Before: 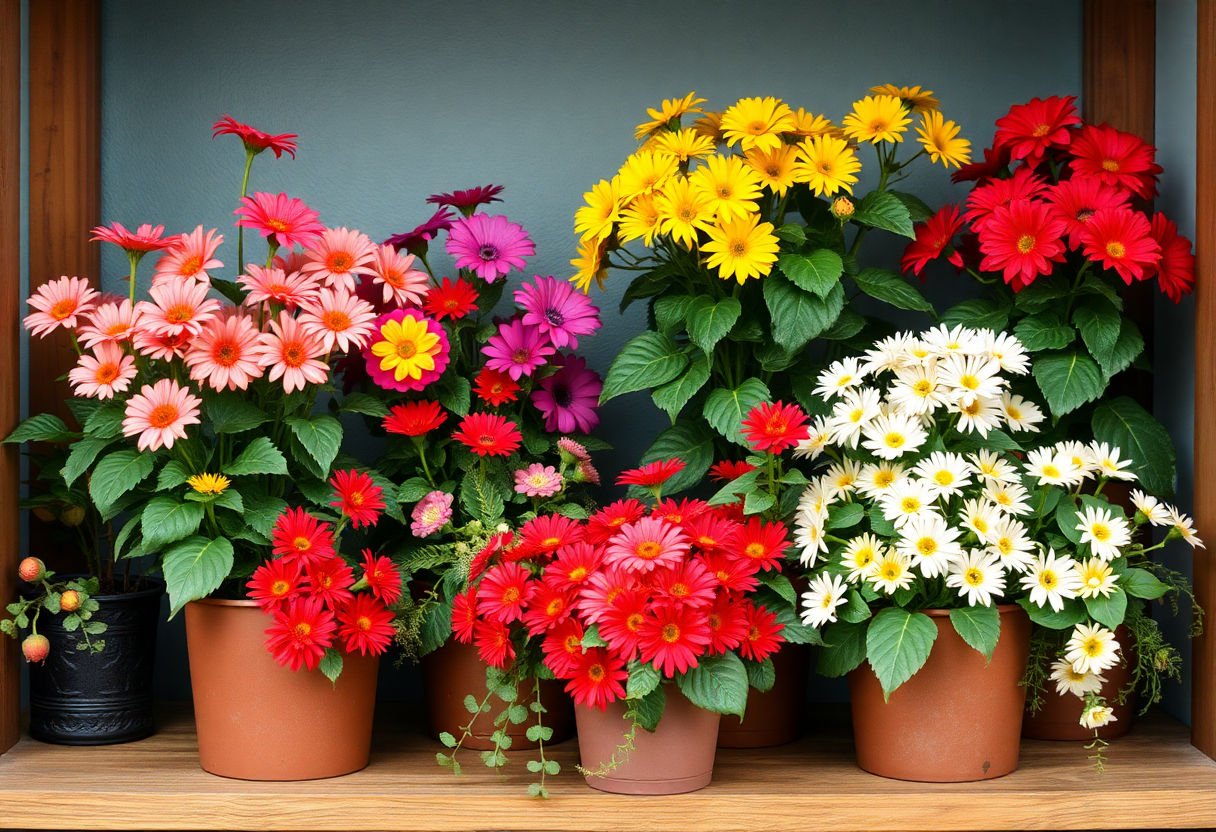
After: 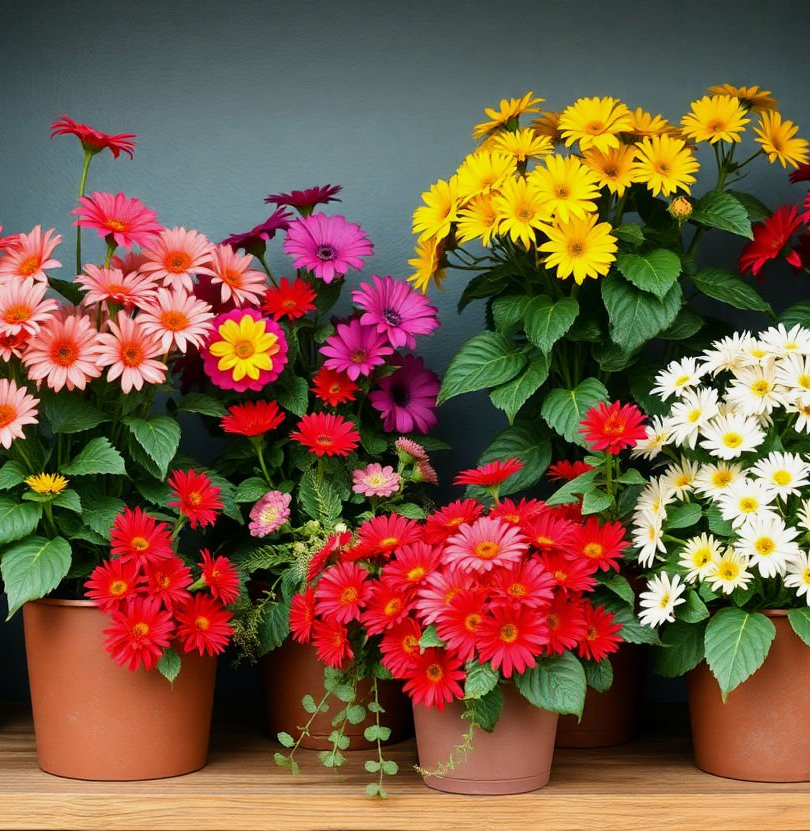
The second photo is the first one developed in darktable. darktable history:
tone equalizer: on, module defaults
crop and rotate: left 13.342%, right 19.991%
exposure: exposure -0.153 EV, compensate highlight preservation false
